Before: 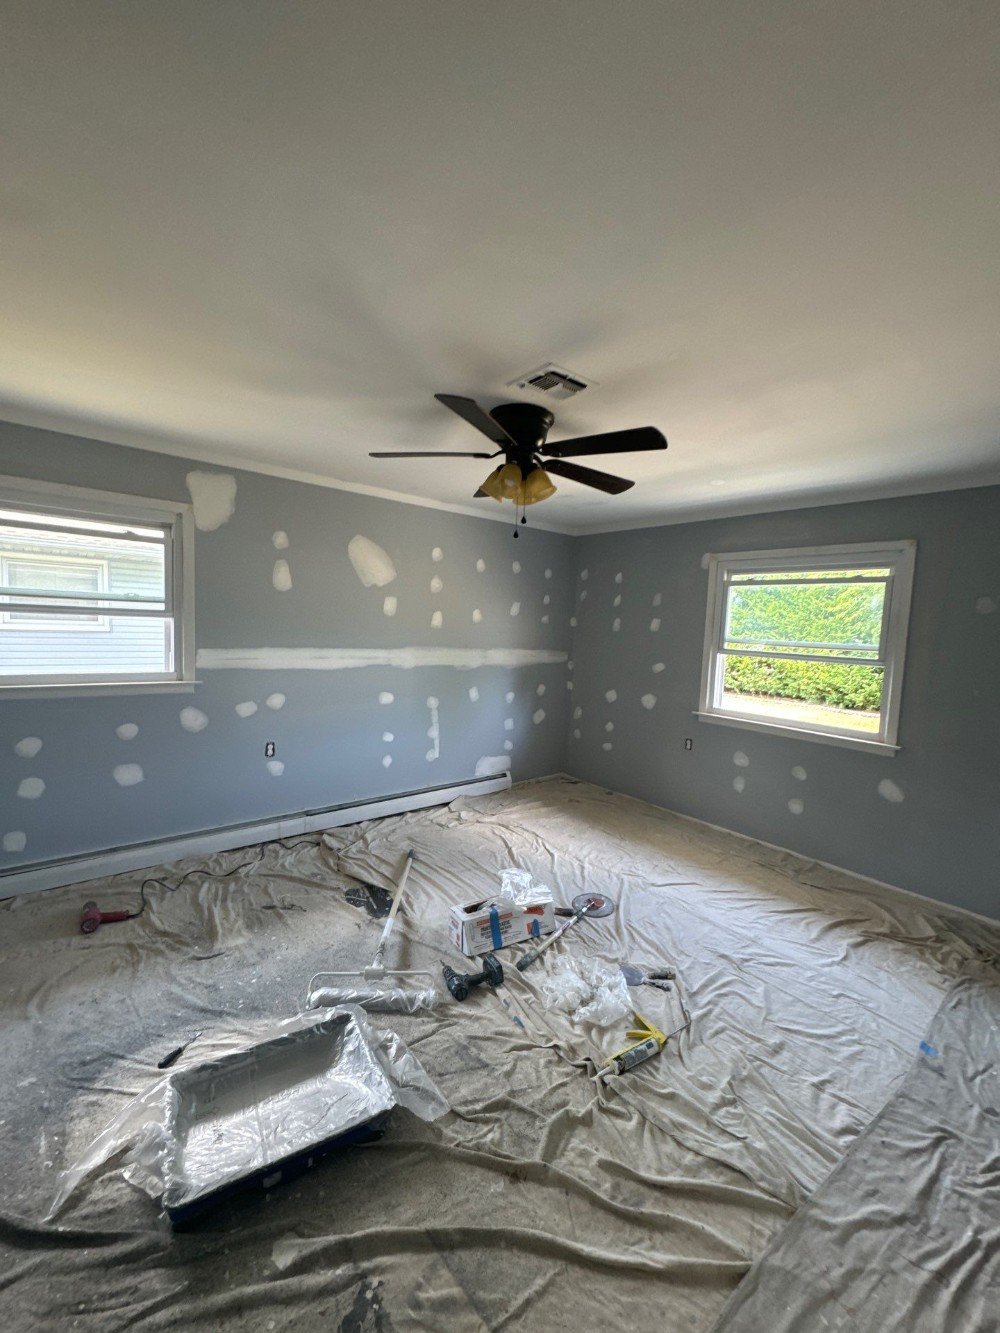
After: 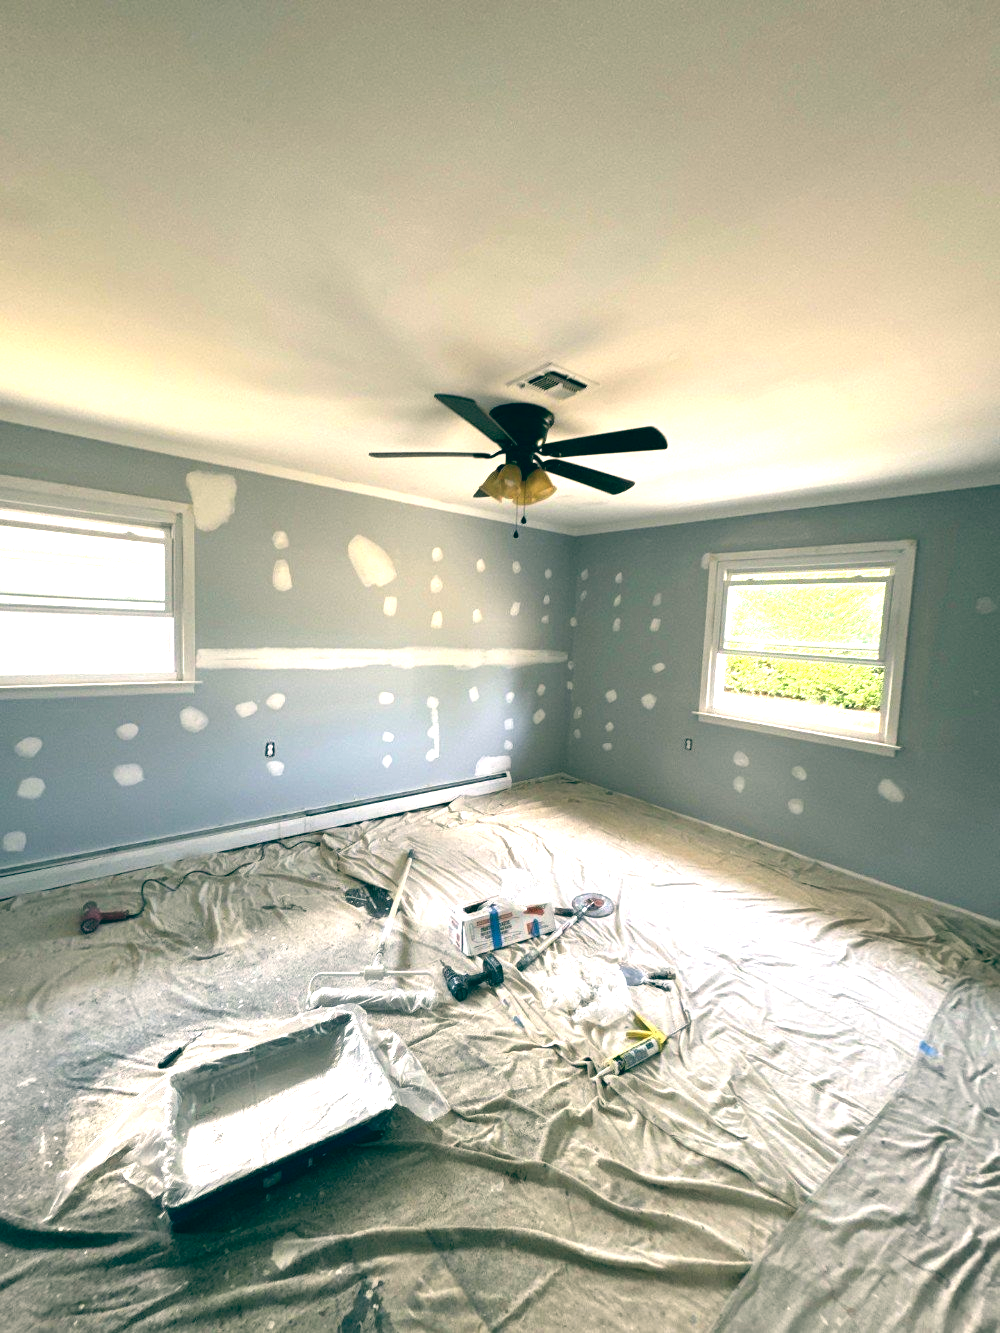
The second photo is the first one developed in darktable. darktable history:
color balance: lift [1.005, 0.99, 1.007, 1.01], gamma [1, 0.979, 1.011, 1.021], gain [0.923, 1.098, 1.025, 0.902], input saturation 90.45%, contrast 7.73%, output saturation 105.91%
exposure: black level correction 0.001, exposure 1.116 EV, compensate highlight preservation false
